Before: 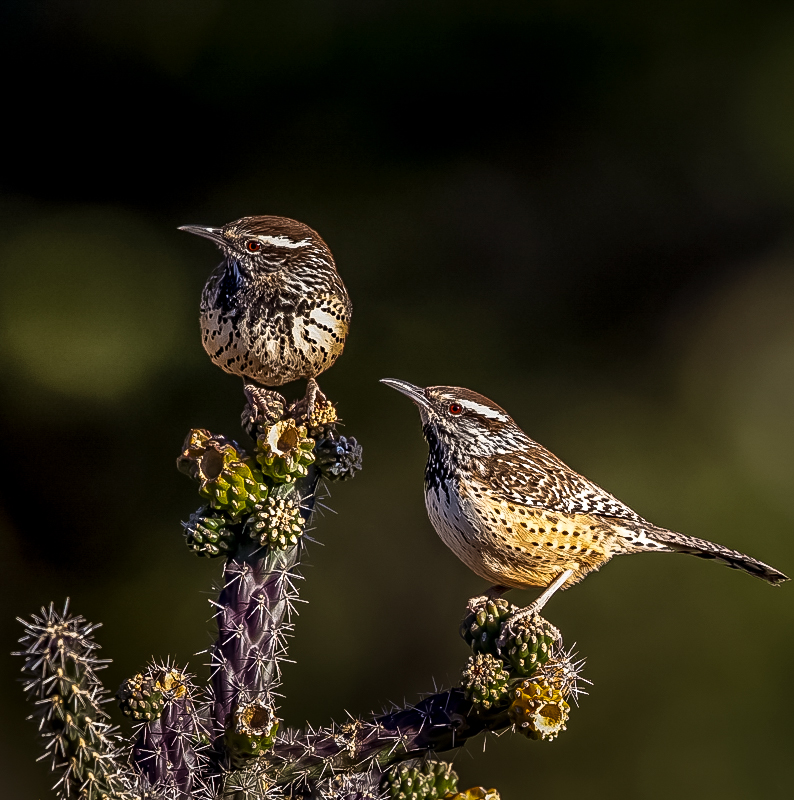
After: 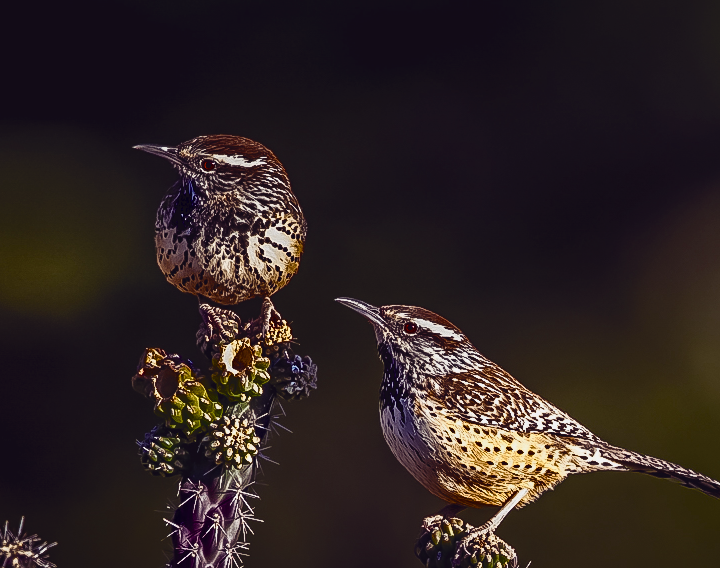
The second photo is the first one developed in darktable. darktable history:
exposure: black level correction -0.015, exposure -0.54 EV, compensate highlight preservation false
tone equalizer: -8 EV -0.456 EV, -7 EV -0.357 EV, -6 EV -0.312 EV, -5 EV -0.189 EV, -3 EV 0.214 EV, -2 EV 0.324 EV, -1 EV 0.389 EV, +0 EV 0.428 EV, edges refinement/feathering 500, mask exposure compensation -1.57 EV, preserve details no
crop: left 5.668%, top 10.137%, right 3.55%, bottom 18.859%
color balance rgb: shadows lift › luminance -21.335%, shadows lift › chroma 8.632%, shadows lift › hue 285.48°, perceptual saturation grading › global saturation 25.903%, perceptual saturation grading › highlights -50.506%, perceptual saturation grading › shadows 31.067%, global vibrance 16.662%, saturation formula JzAzBz (2021)
